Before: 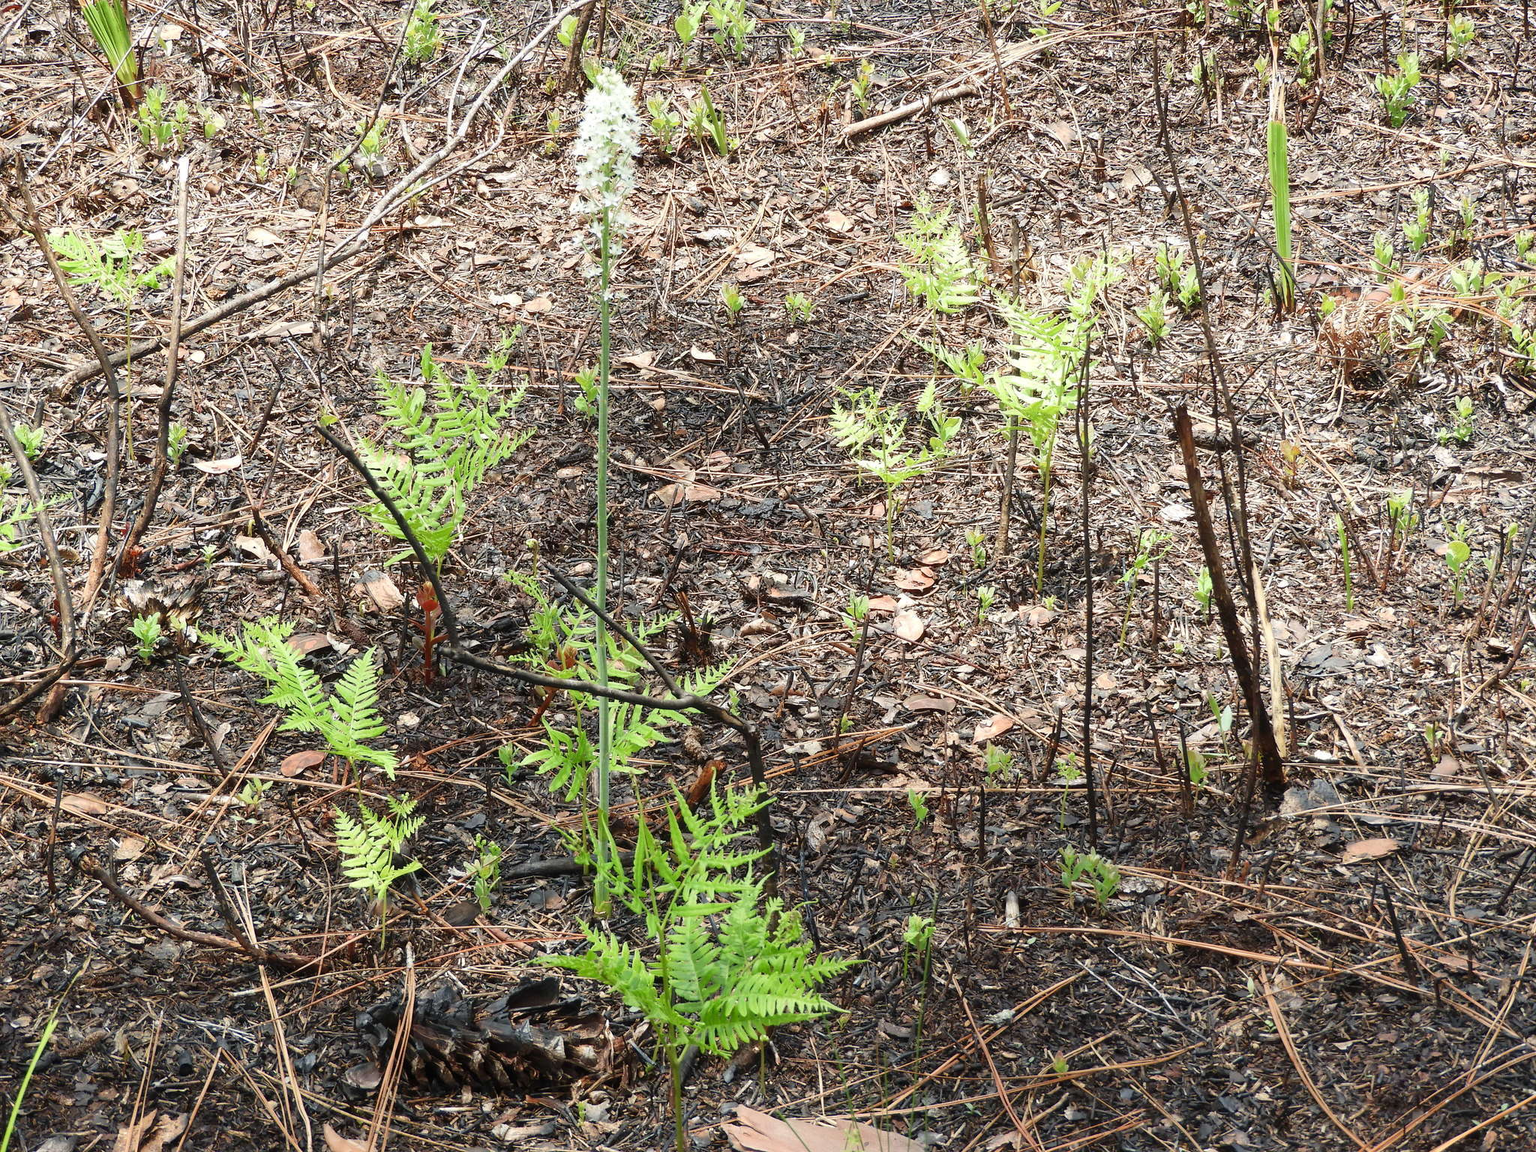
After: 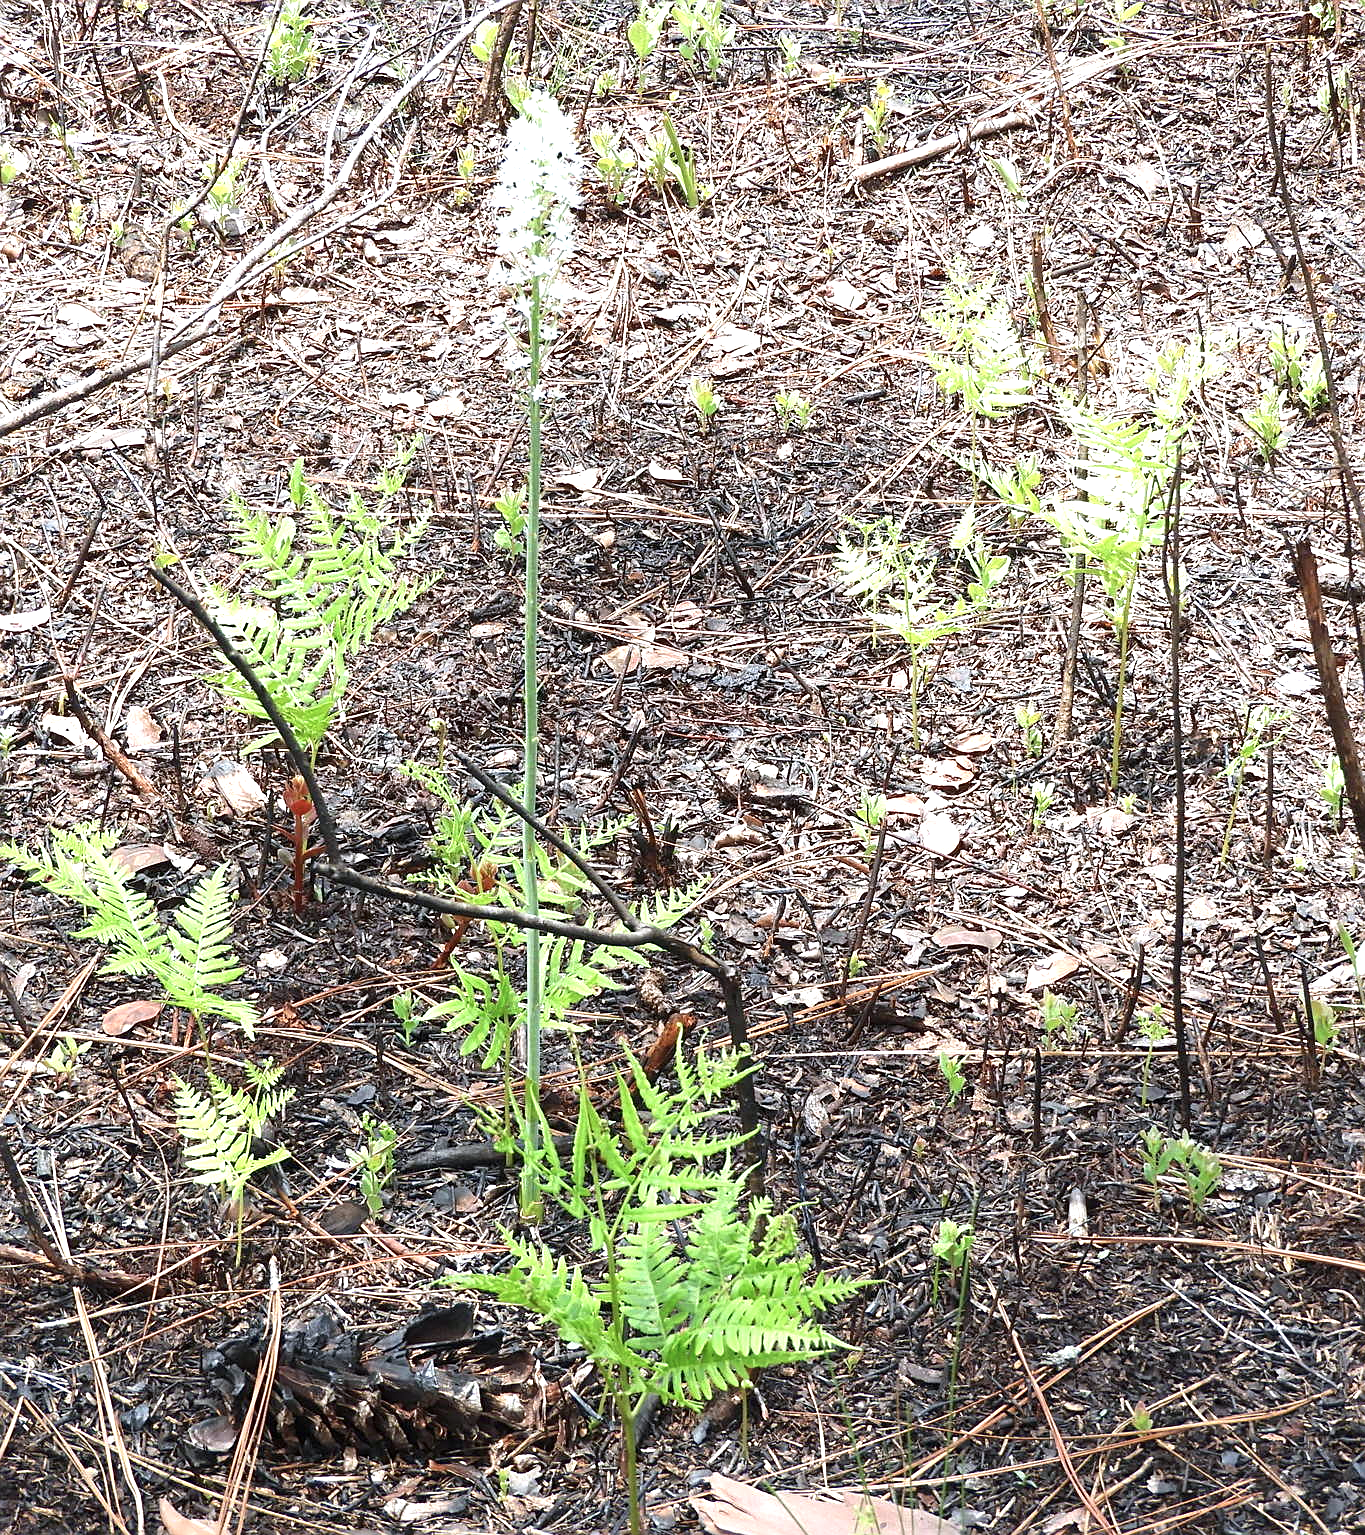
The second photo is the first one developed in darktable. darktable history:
contrast brightness saturation: saturation -0.06
crop and rotate: left 13.328%, right 20%
color calibration: illuminant as shot in camera, x 0.358, y 0.373, temperature 4628.91 K
sharpen: on, module defaults
exposure: exposure 0.666 EV, compensate exposure bias true, compensate highlight preservation false
